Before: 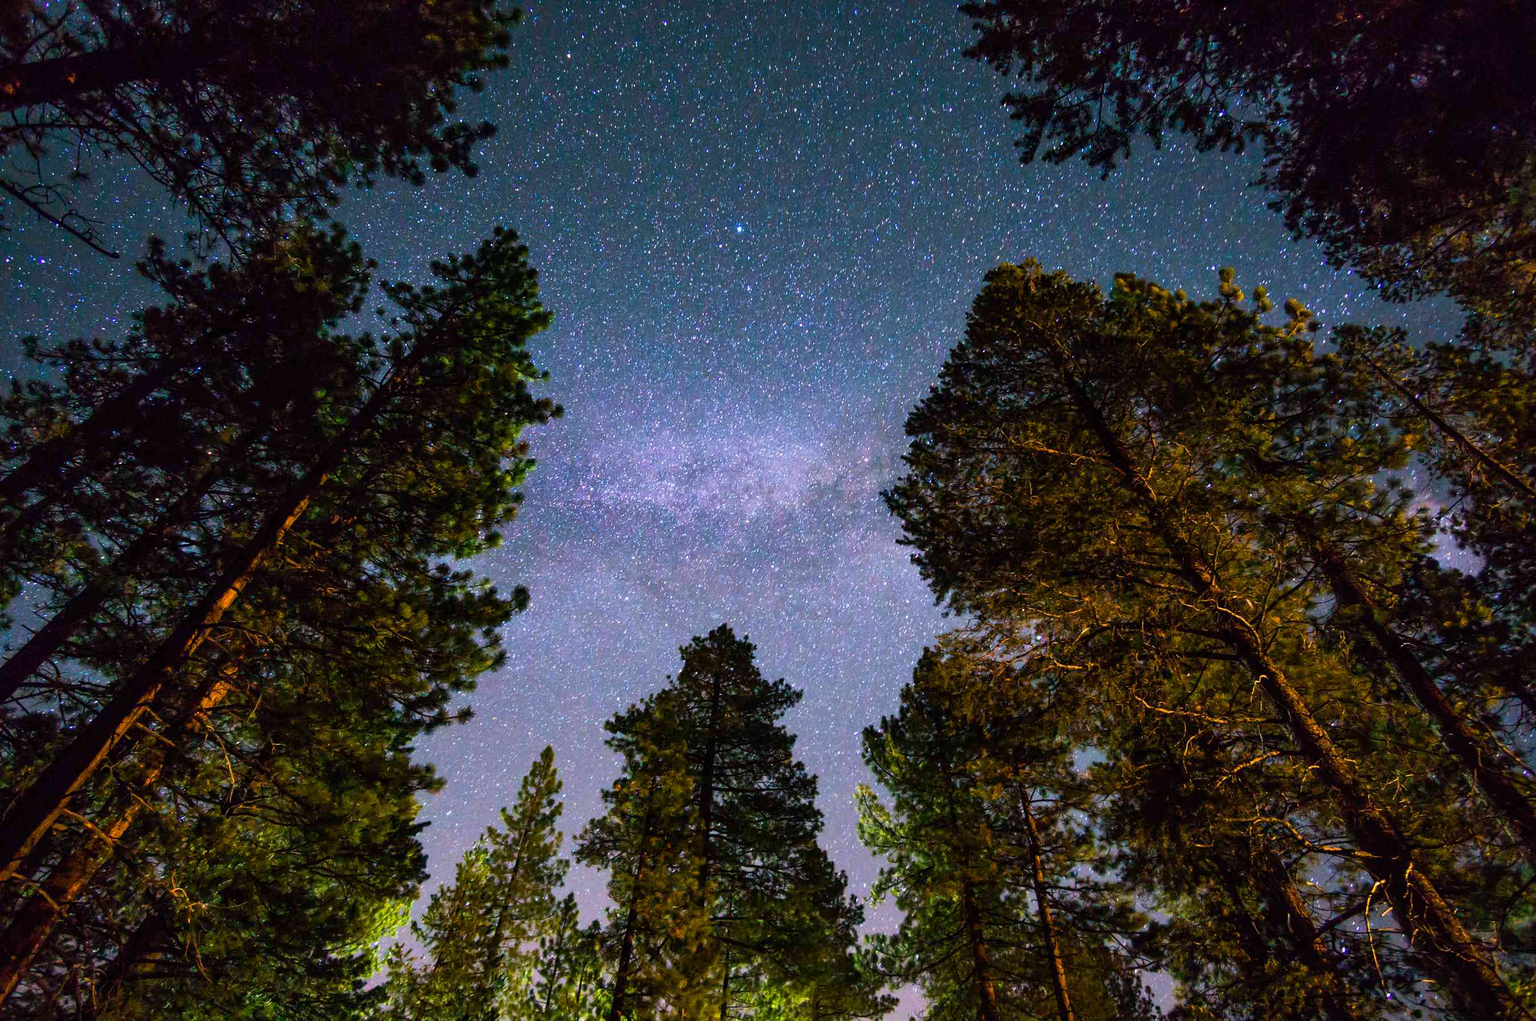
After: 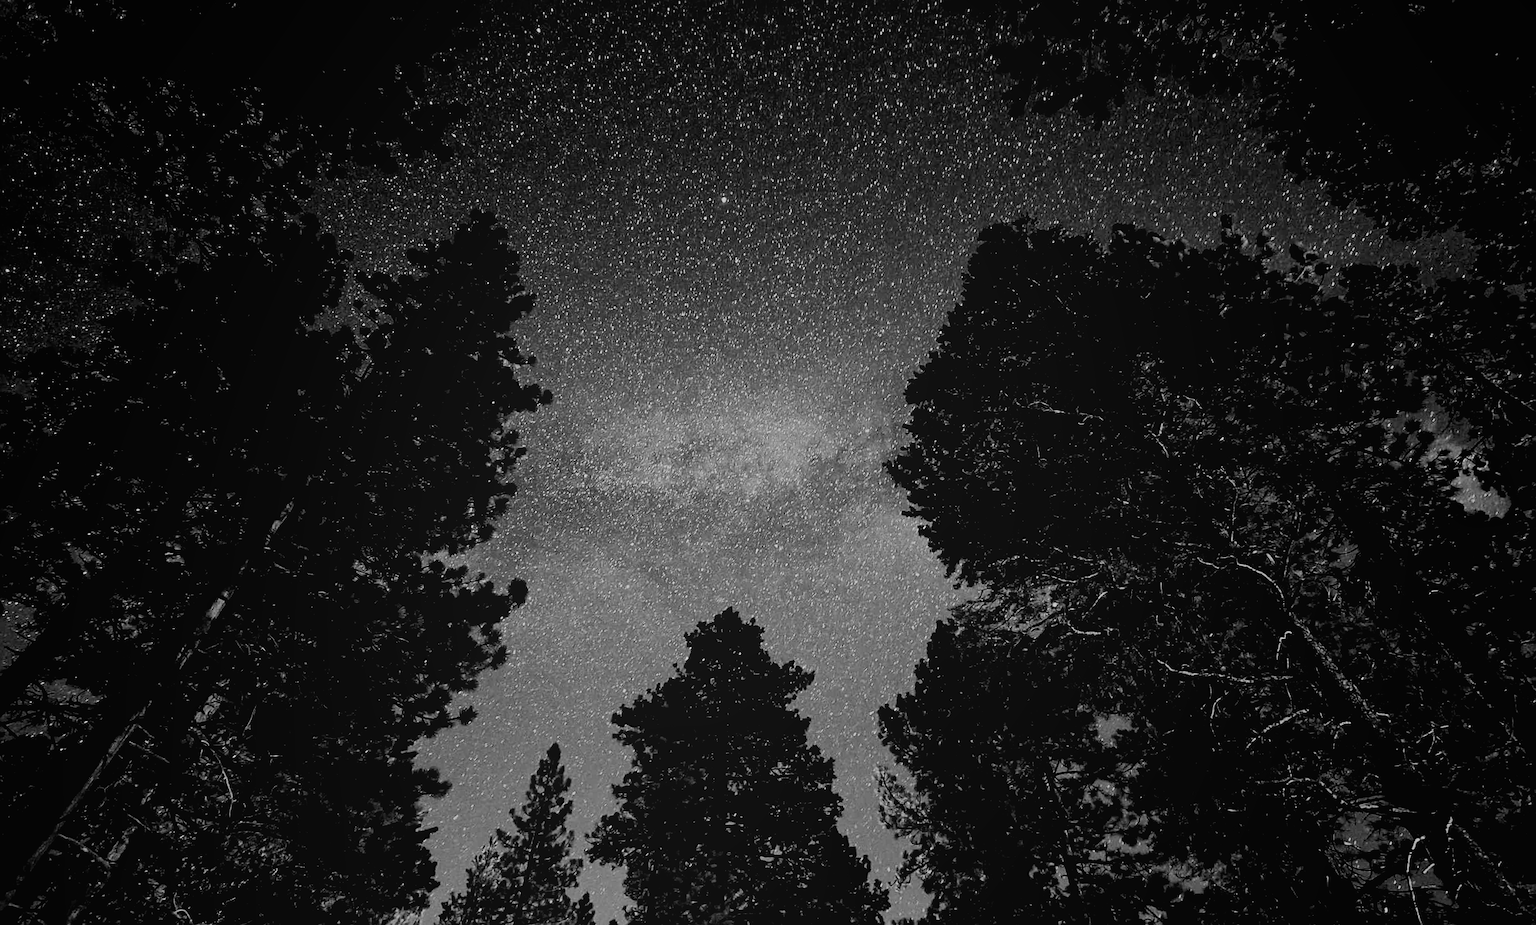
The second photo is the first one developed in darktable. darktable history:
contrast brightness saturation: contrast 0.23, brightness 0.1, saturation 0.29
sharpen: on, module defaults
monochrome: on, module defaults
rotate and perspective: rotation -3°, crop left 0.031, crop right 0.968, crop top 0.07, crop bottom 0.93
crop and rotate: top 0%, bottom 5.097%
local contrast: detail 69%
graduated density: rotation -180°, offset 24.95
exposure: black level correction 0.047, exposure 0.013 EV, compensate highlight preservation false
